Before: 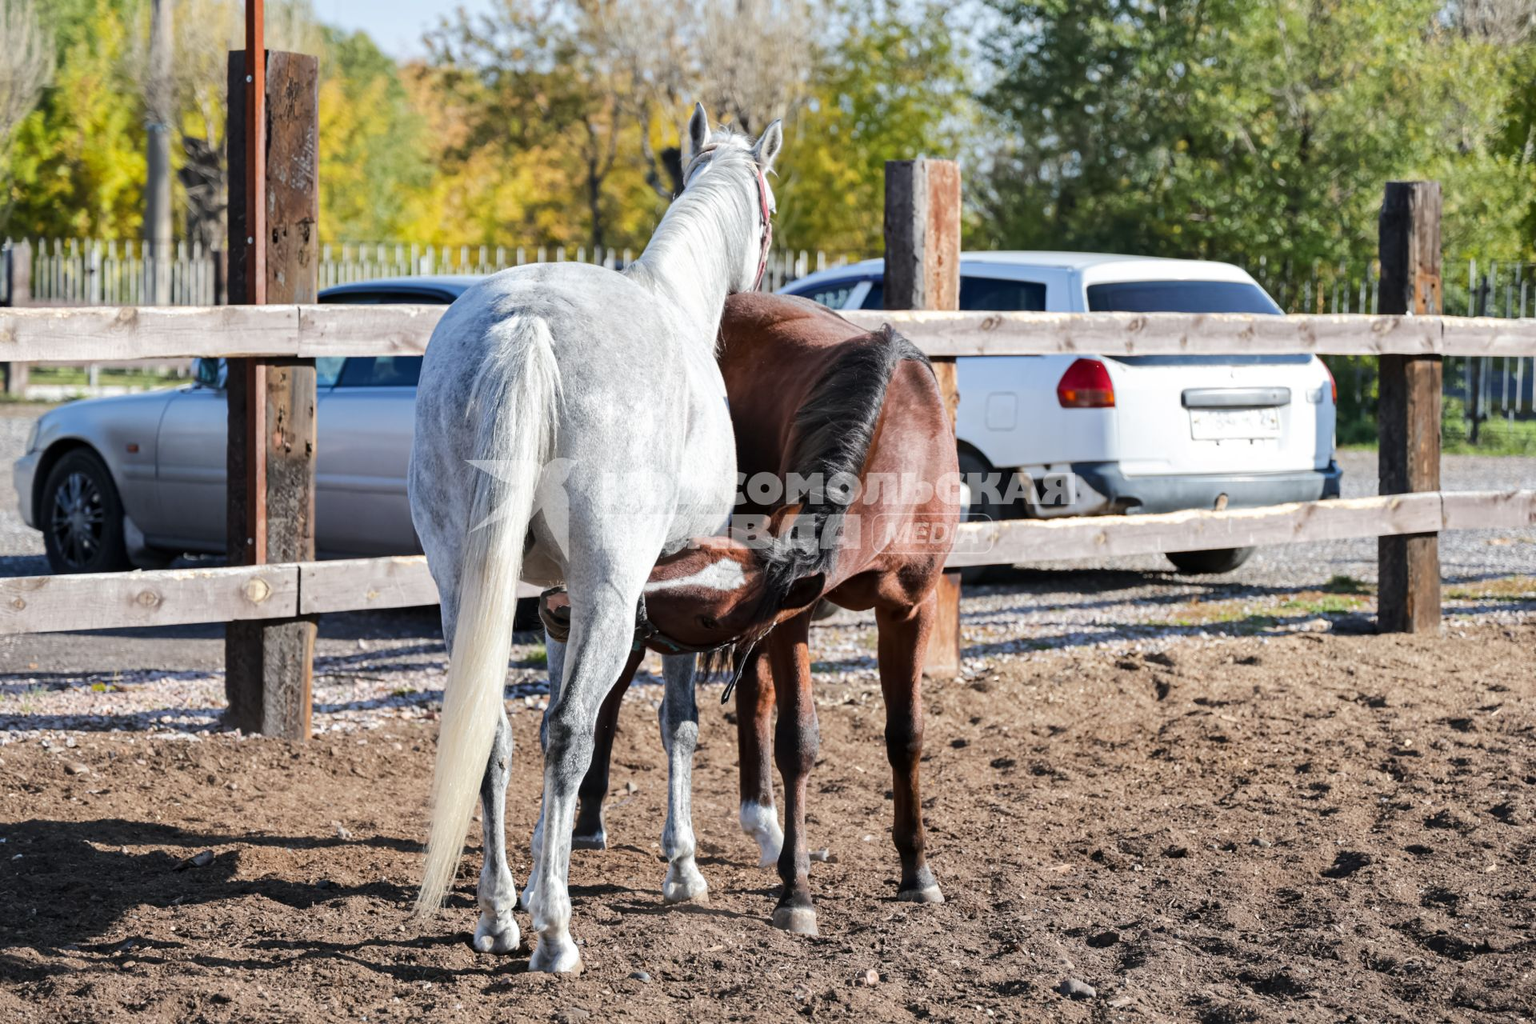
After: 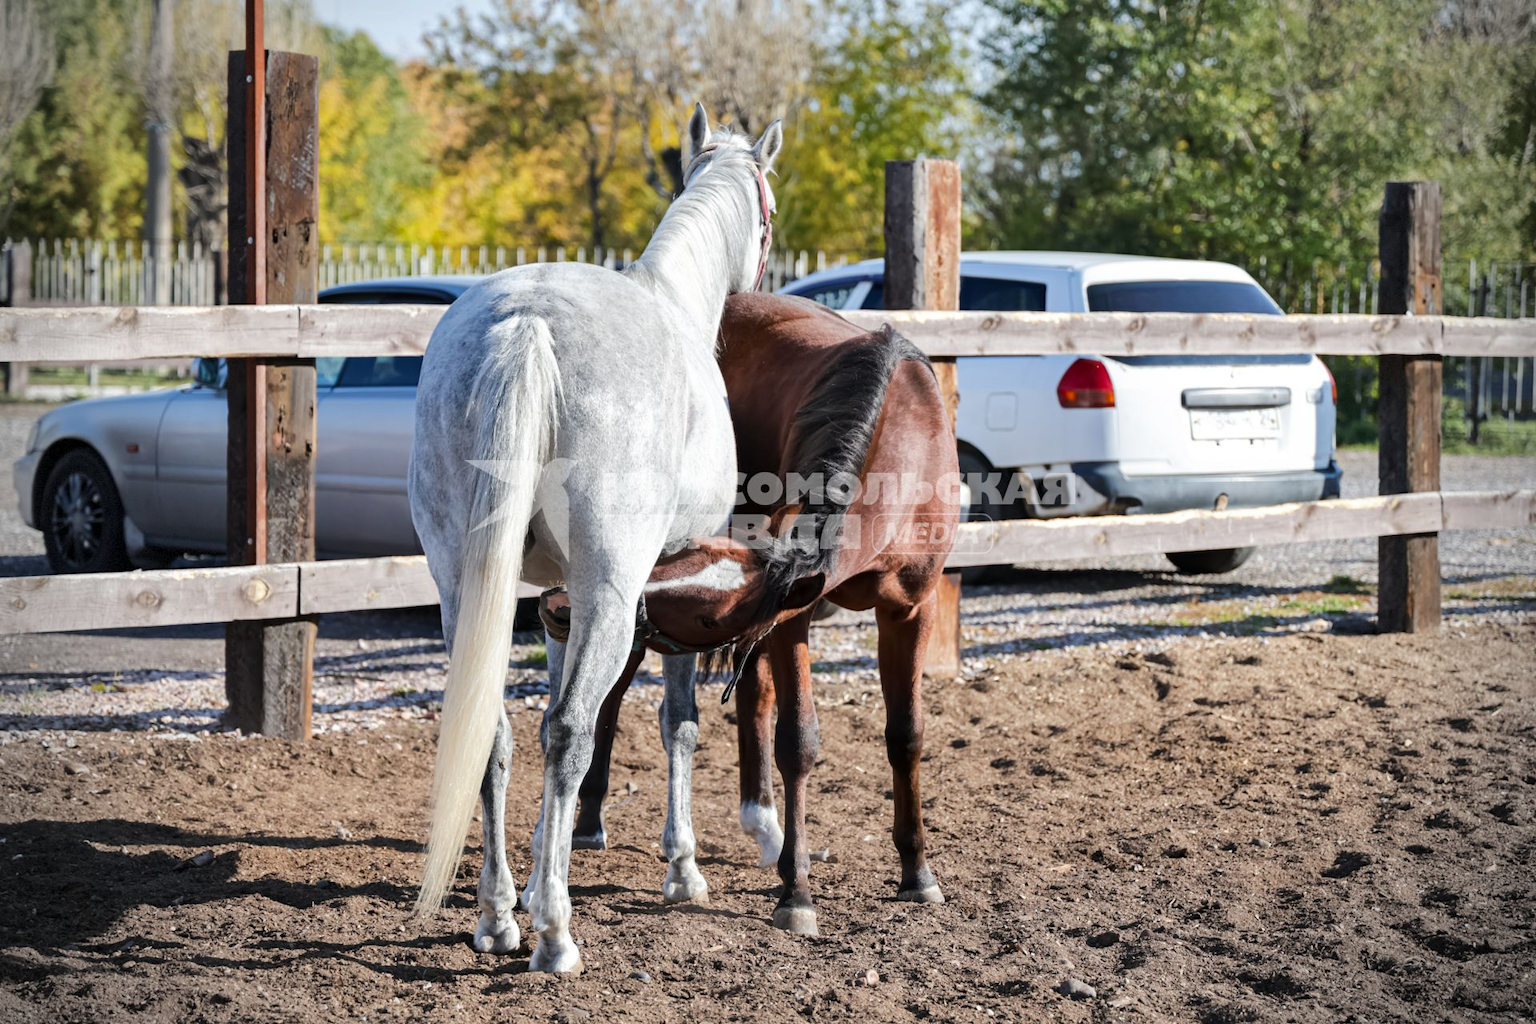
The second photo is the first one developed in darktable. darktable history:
vignetting: fall-off start 71.63%, dithering 8-bit output
shadows and highlights: shadows 32.14, highlights -32.79, highlights color adjustment 0.215%, soften with gaussian
